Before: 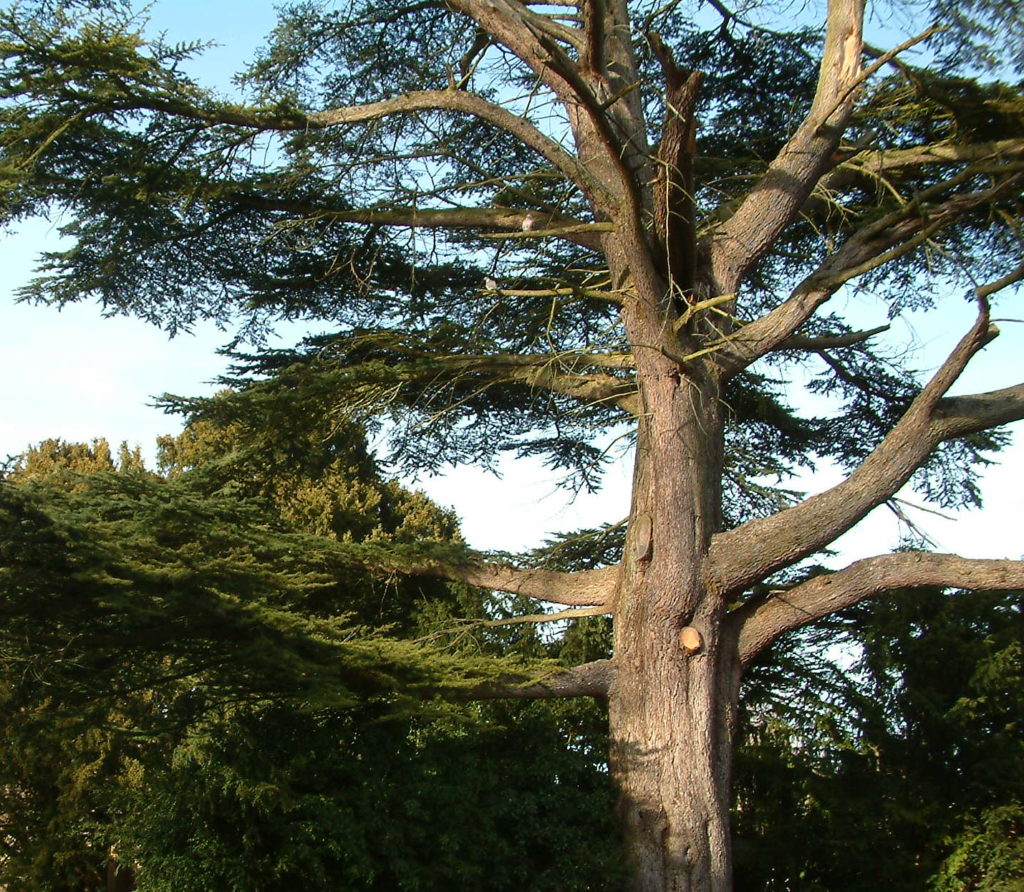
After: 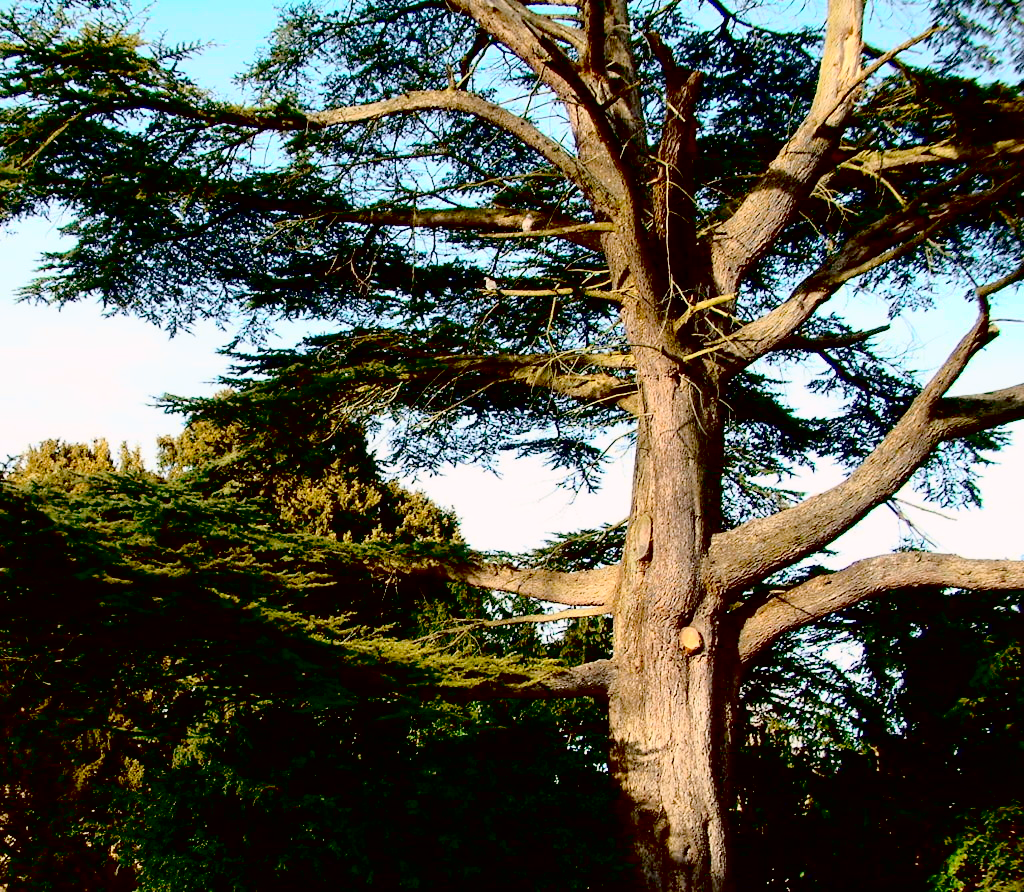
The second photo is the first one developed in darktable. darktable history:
tone curve: curves: ch0 [(0.003, 0.003) (0.104, 0.026) (0.236, 0.181) (0.401, 0.443) (0.495, 0.55) (0.625, 0.67) (0.819, 0.841) (0.96, 0.899)]; ch1 [(0, 0) (0.161, 0.092) (0.37, 0.302) (0.424, 0.402) (0.45, 0.466) (0.495, 0.51) (0.573, 0.571) (0.638, 0.641) (0.751, 0.741) (1, 1)]; ch2 [(0, 0) (0.352, 0.403) (0.466, 0.443) (0.524, 0.526) (0.56, 0.556) (1, 1)], color space Lab, independent channels, preserve colors none
white balance: red 1.009, blue 0.985
exposure: black level correction 0.04, exposure 0.5 EV, compensate highlight preservation false
